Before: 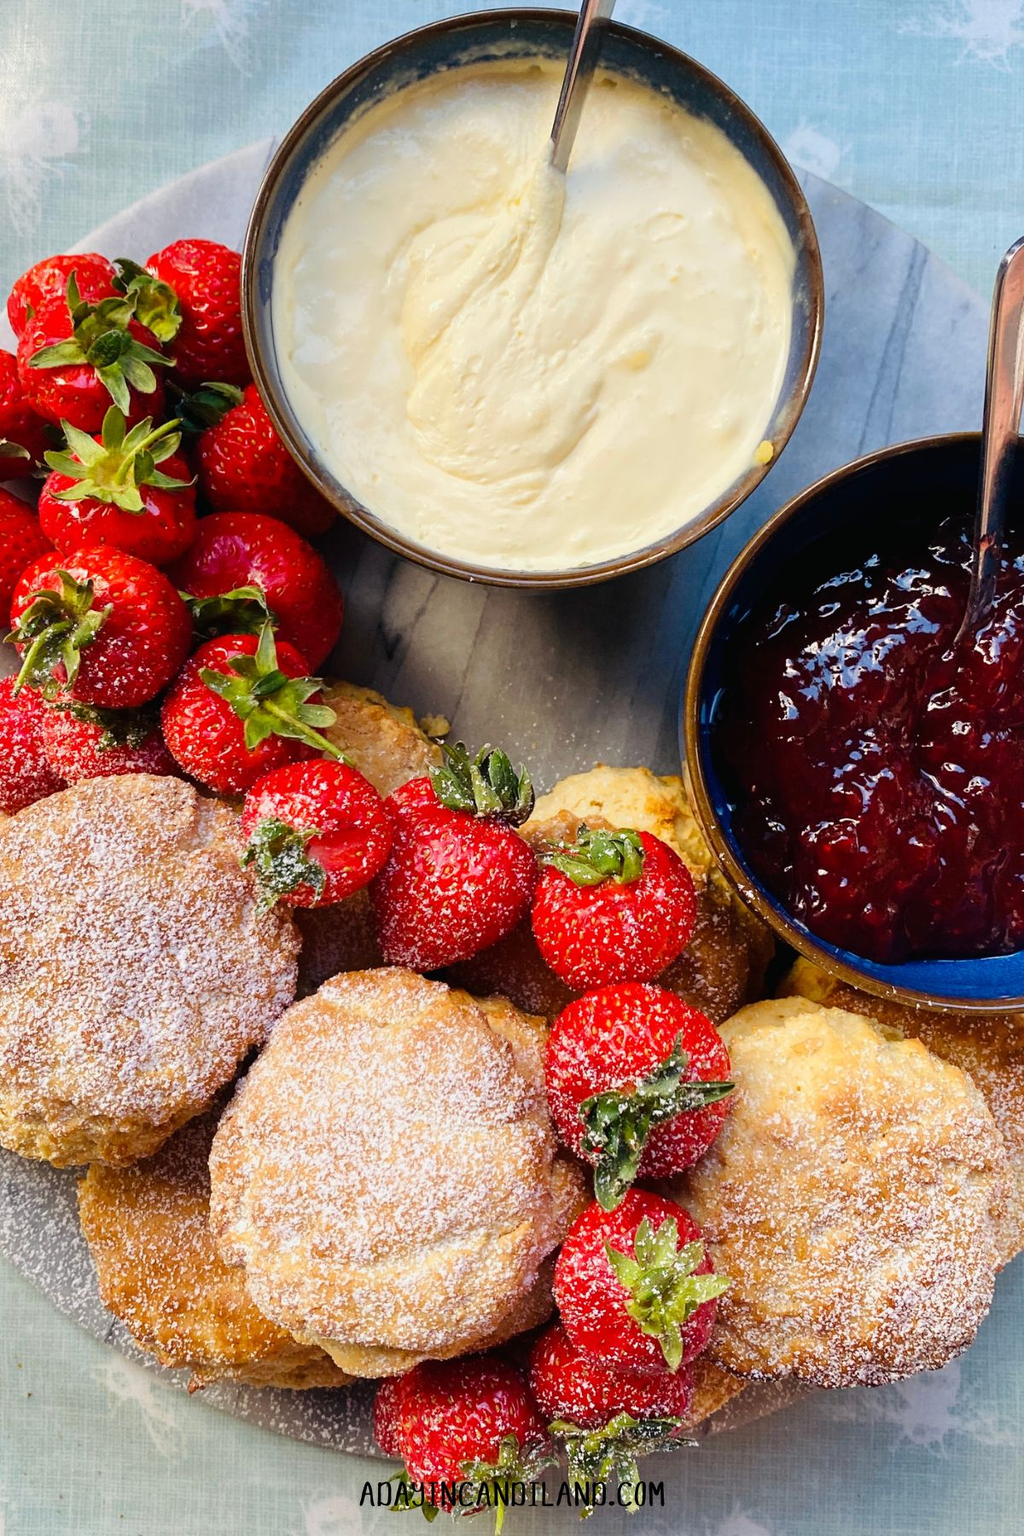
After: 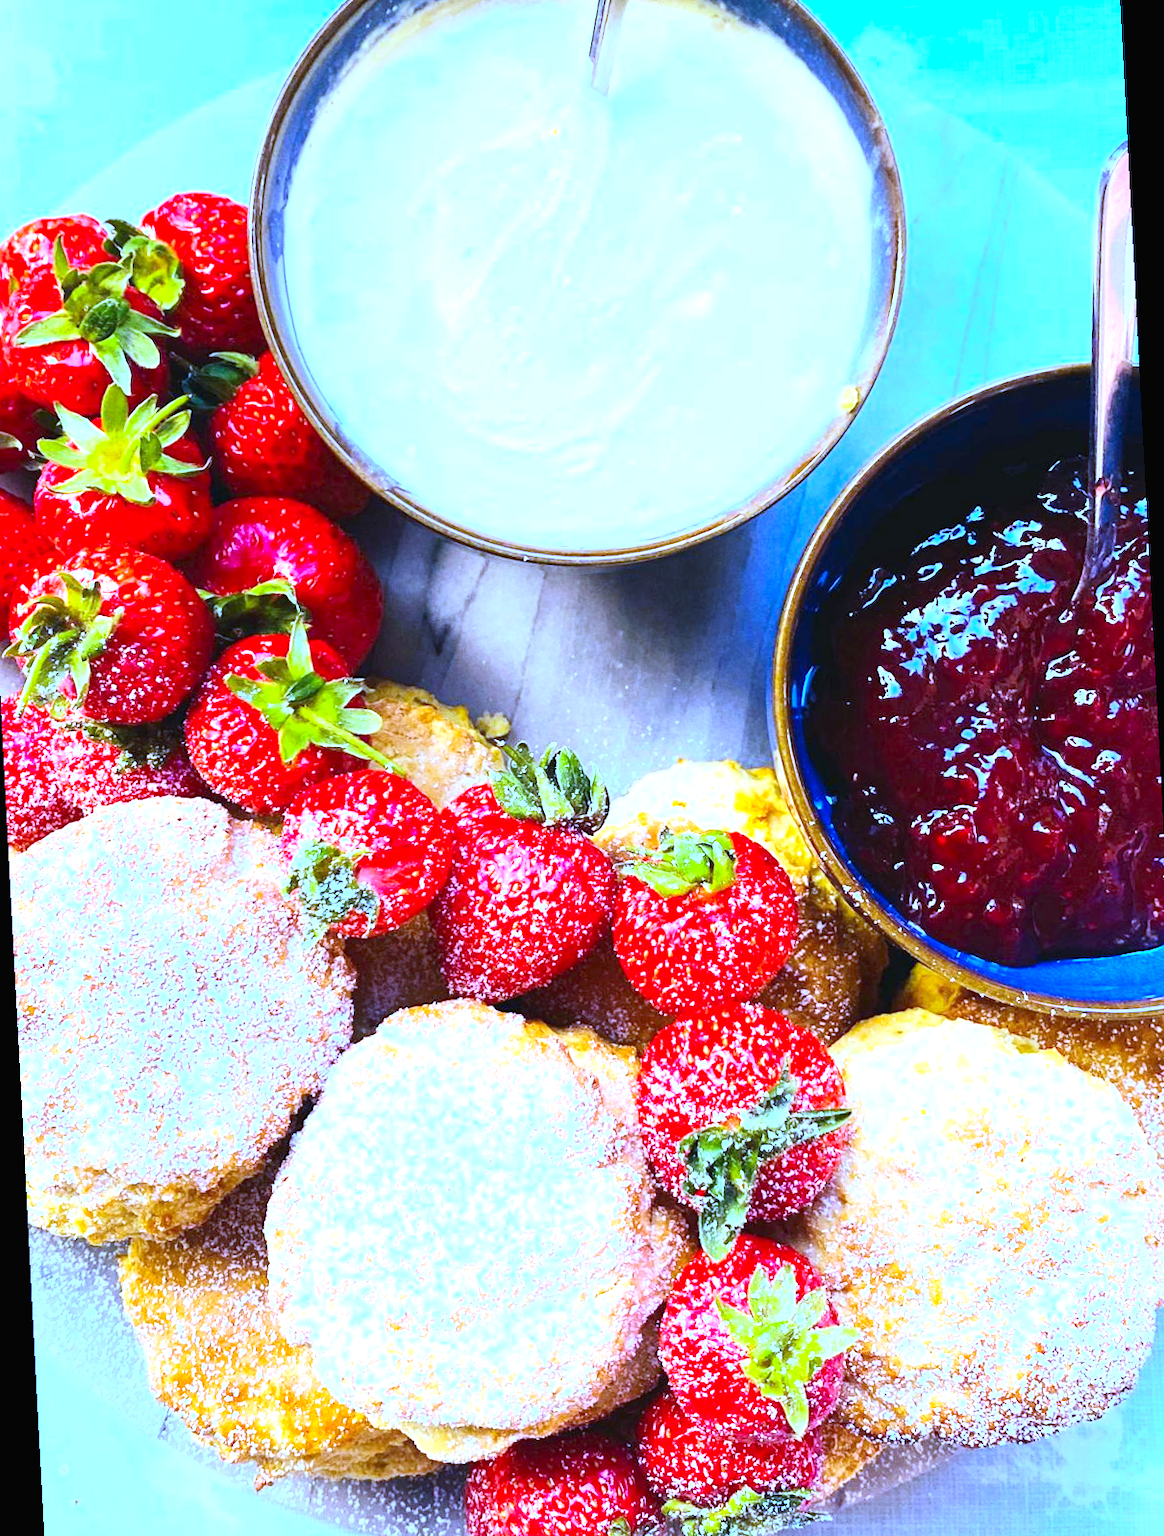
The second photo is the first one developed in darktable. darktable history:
contrast brightness saturation: contrast 0.2, brightness 0.16, saturation 0.22
exposure: black level correction 0, exposure 1.5 EV, compensate exposure bias true, compensate highlight preservation false
rotate and perspective: rotation -3°, crop left 0.031, crop right 0.968, crop top 0.07, crop bottom 0.93
white balance: red 0.766, blue 1.537
